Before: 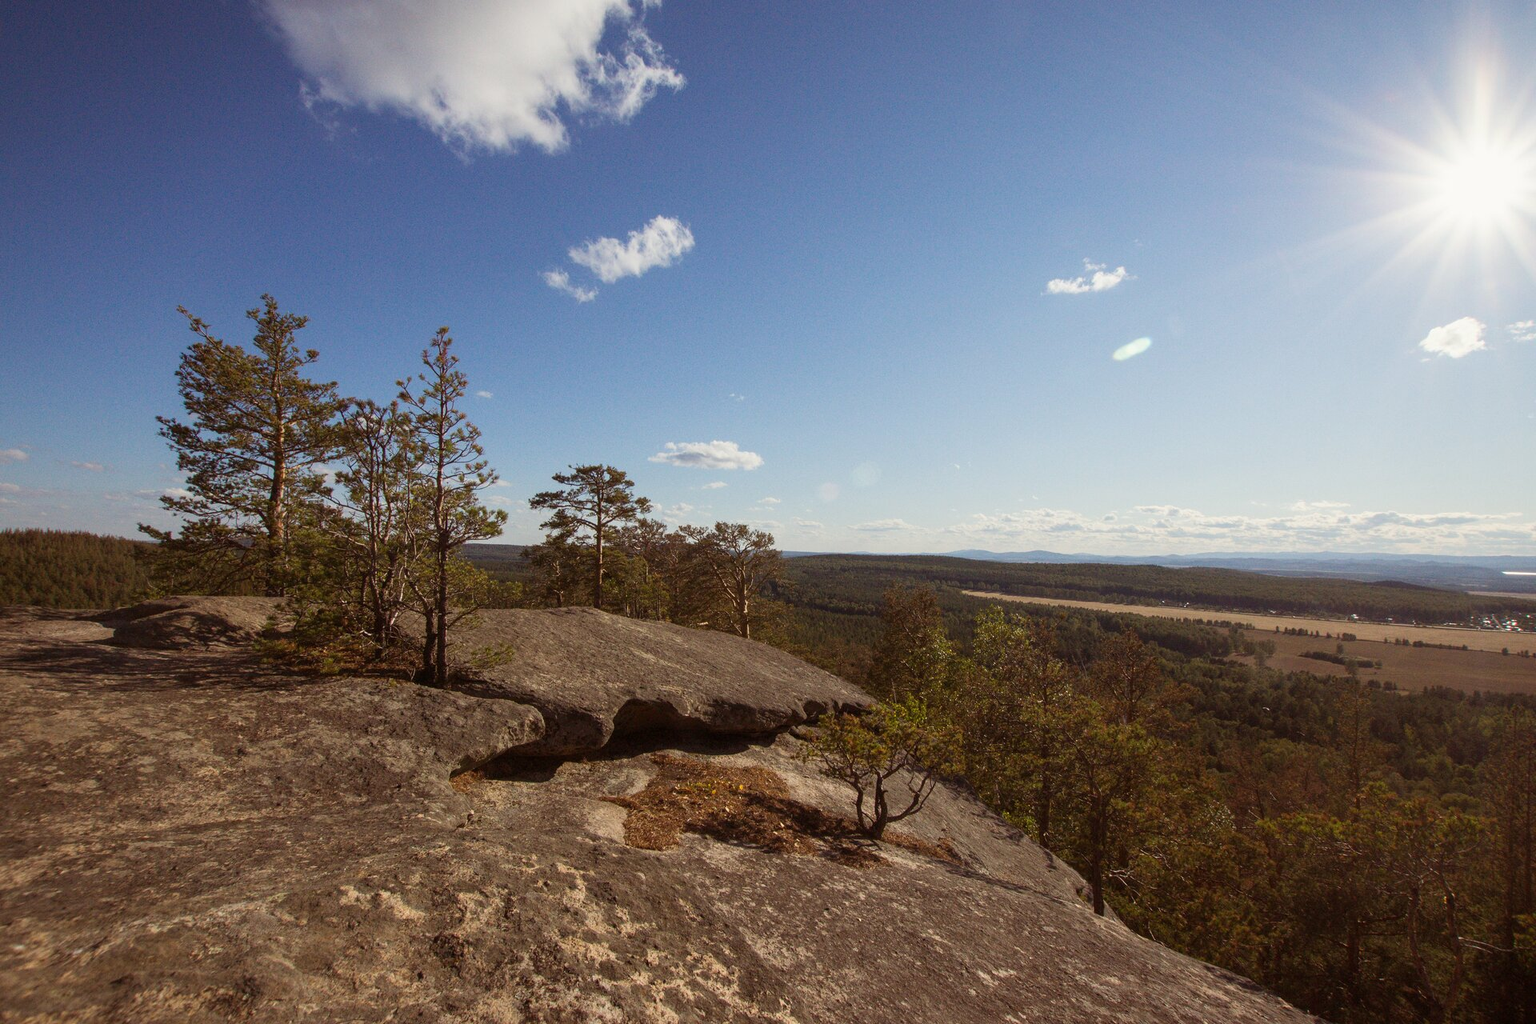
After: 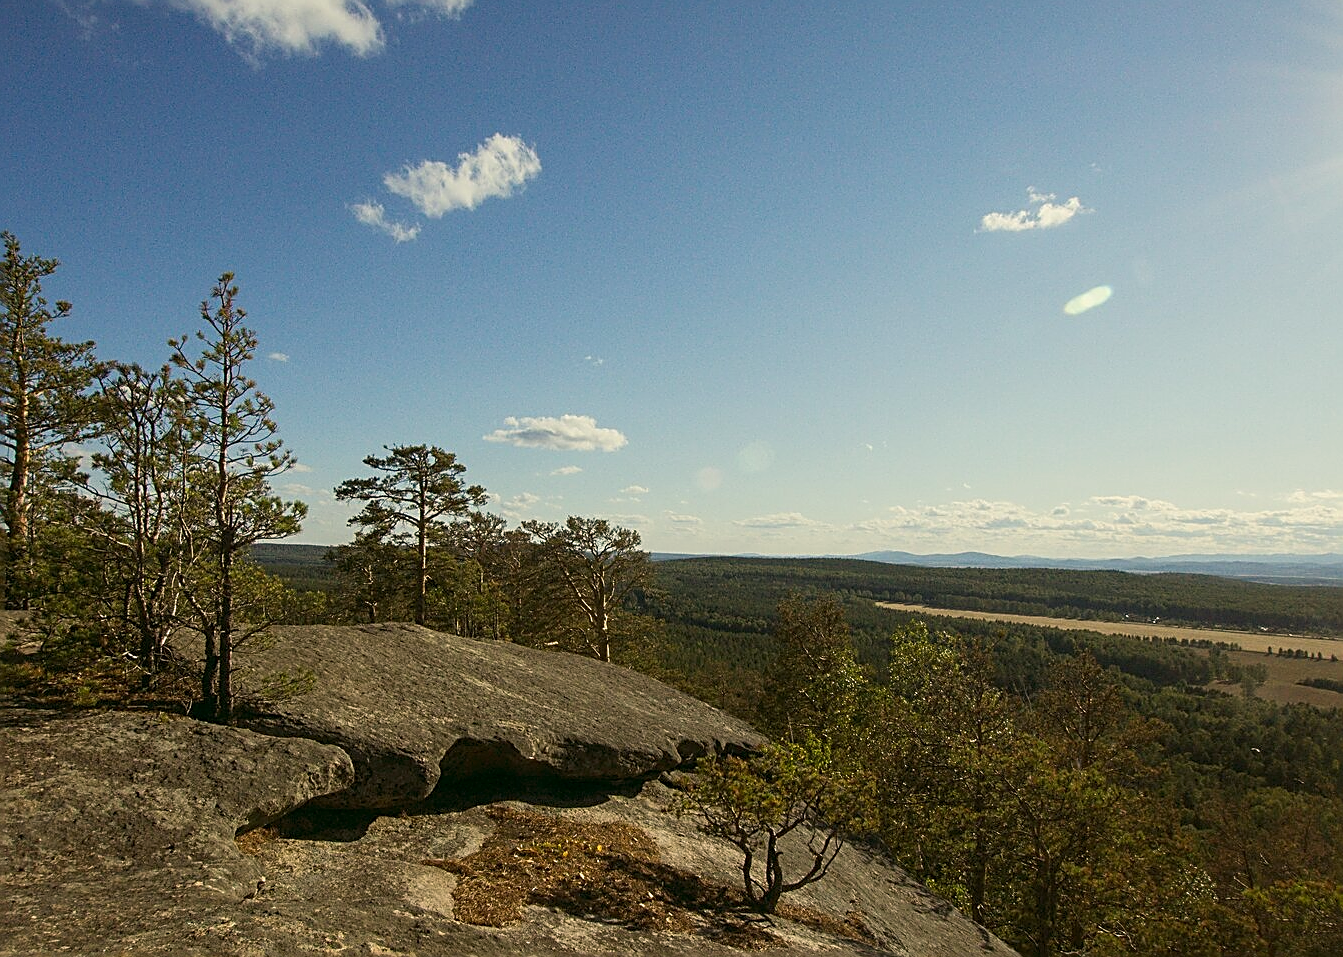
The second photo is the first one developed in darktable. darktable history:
color correction: highlights a* -0.482, highlights b* 9.48, shadows a* -9.48, shadows b* 0.803
crop and rotate: left 17.046%, top 10.659%, right 12.989%, bottom 14.553%
sharpen: amount 0.901
exposure: exposure -0.05 EV
